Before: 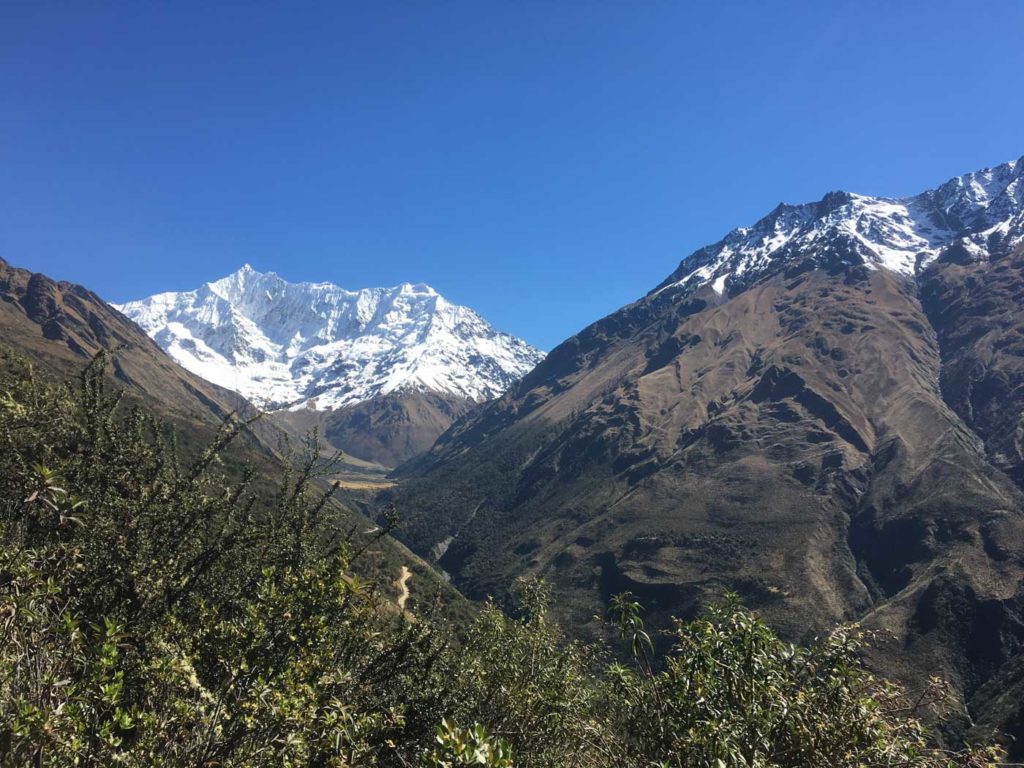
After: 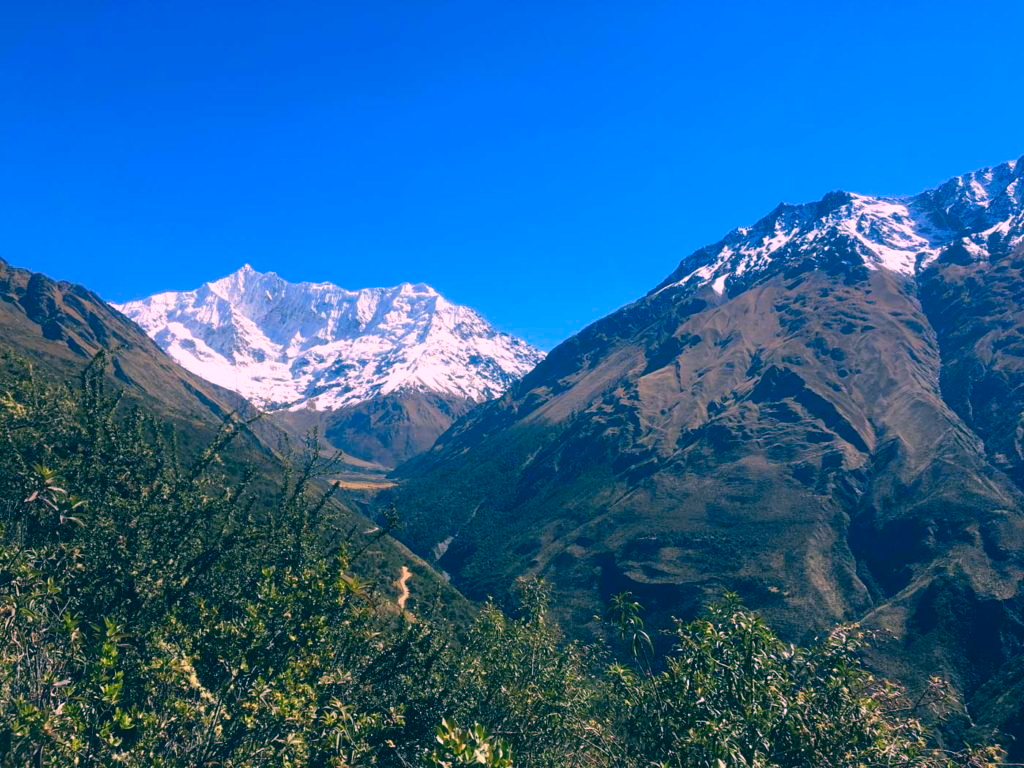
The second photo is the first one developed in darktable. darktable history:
color correction: highlights a* 16.88, highlights b* 0.201, shadows a* -15.45, shadows b* -14.1, saturation 1.46
